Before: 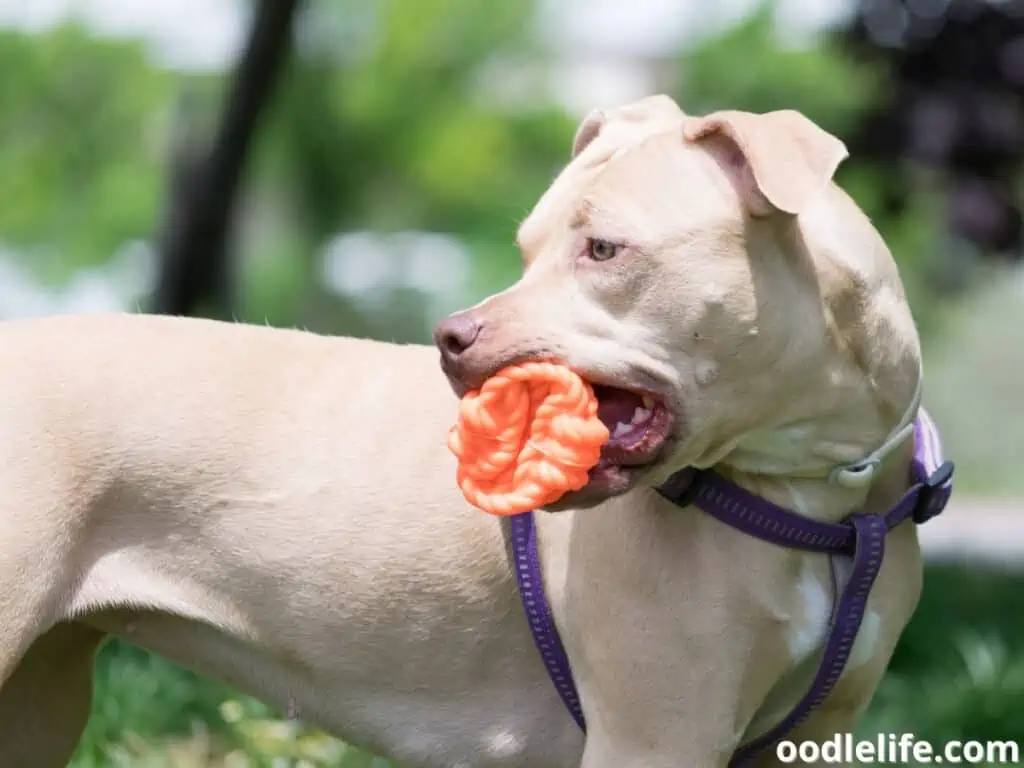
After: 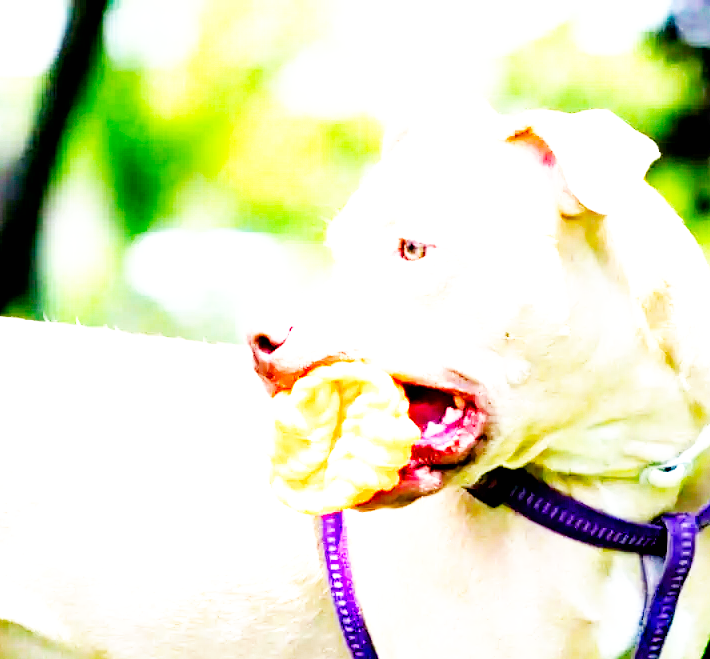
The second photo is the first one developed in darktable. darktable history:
exposure: black level correction 0.008, exposure 0.986 EV, compensate highlight preservation false
color balance rgb: perceptual saturation grading › global saturation 20%, perceptual saturation grading › highlights -24.897%, perceptual saturation grading › shadows 26.032%, perceptual brilliance grading › global brilliance 29.953%, global vibrance 20%
base curve: curves: ch0 [(0, 0) (0.007, 0.004) (0.027, 0.03) (0.046, 0.07) (0.207, 0.54) (0.442, 0.872) (0.673, 0.972) (1, 1)], preserve colors none
crop: left 18.543%, right 12.12%, bottom 14.156%
haze removal: compatibility mode true, adaptive false
